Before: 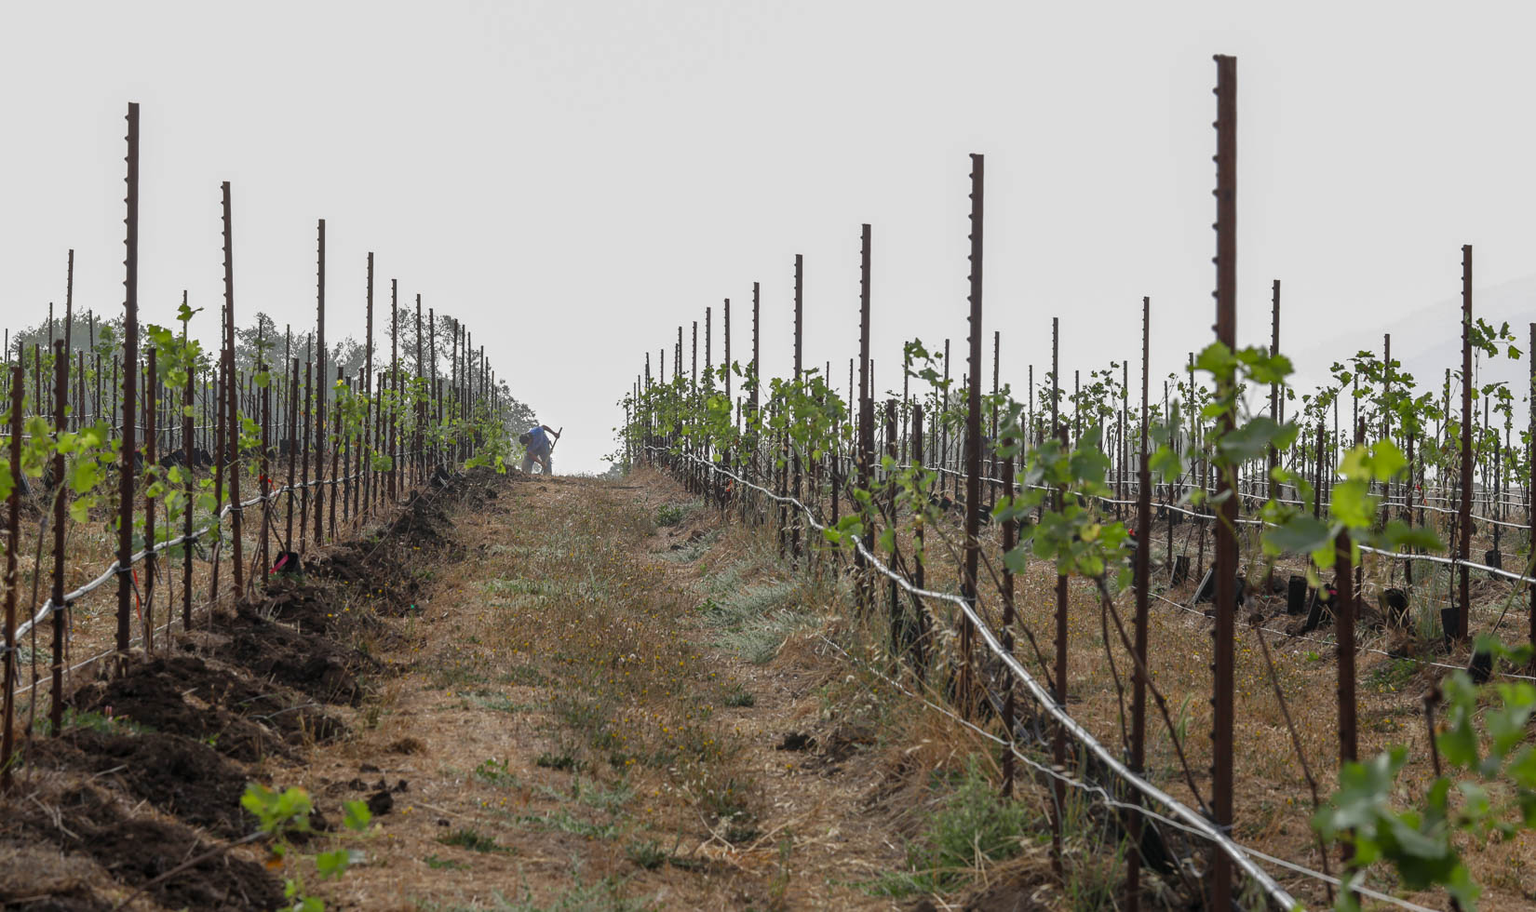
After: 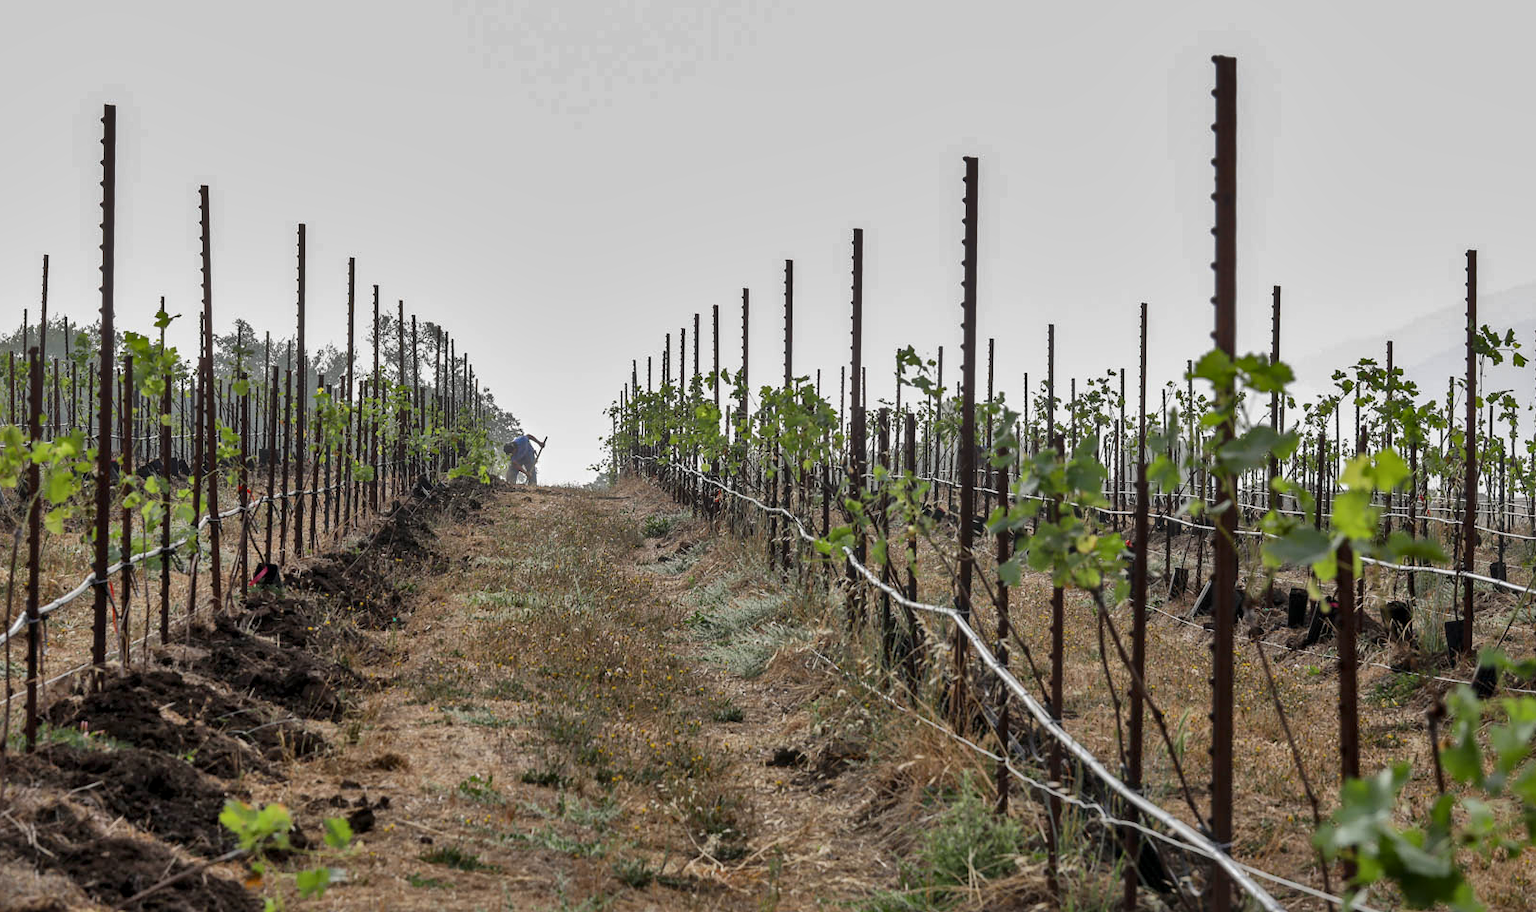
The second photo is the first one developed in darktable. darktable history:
local contrast: mode bilateral grid, contrast 20, coarseness 50, detail 148%, midtone range 0.2
crop: left 1.743%, right 0.268%, bottom 2.011%
shadows and highlights: soften with gaussian
